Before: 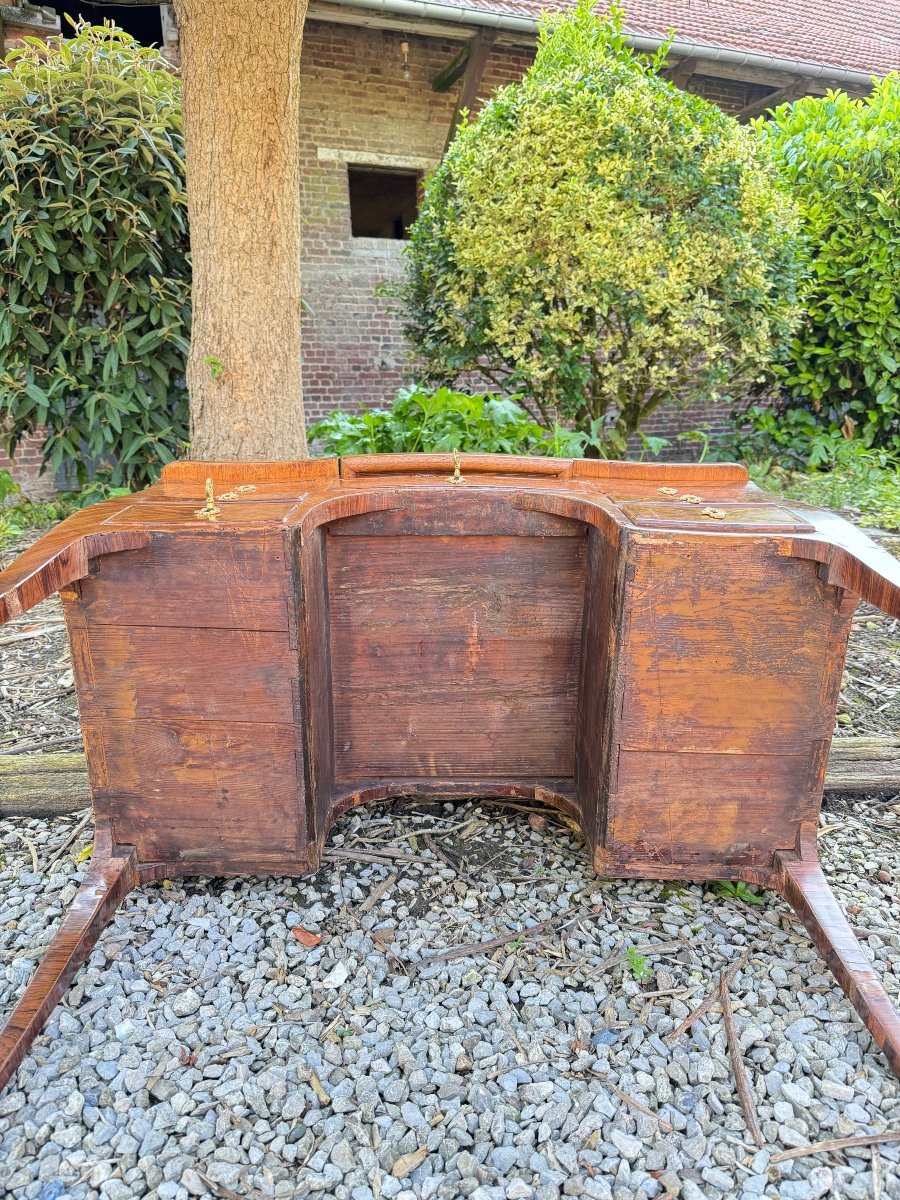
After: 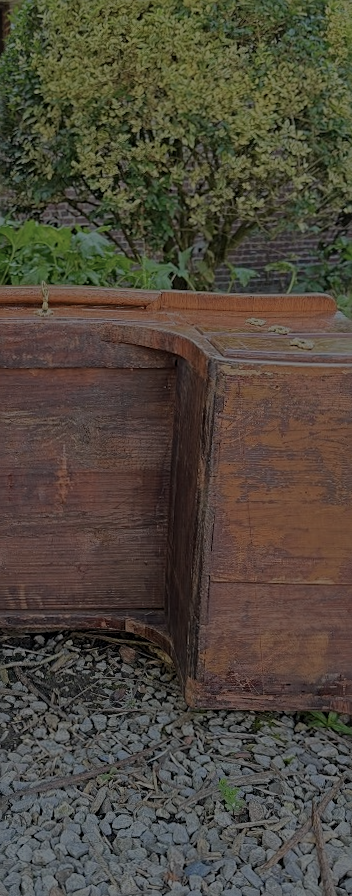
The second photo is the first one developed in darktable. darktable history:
sharpen: on, module defaults
crop: left 45.721%, top 13.393%, right 14.118%, bottom 10.01%
color balance rgb: perceptual brilliance grading › global brilliance -48.39%
rotate and perspective: rotation -0.45°, automatic cropping original format, crop left 0.008, crop right 0.992, crop top 0.012, crop bottom 0.988
